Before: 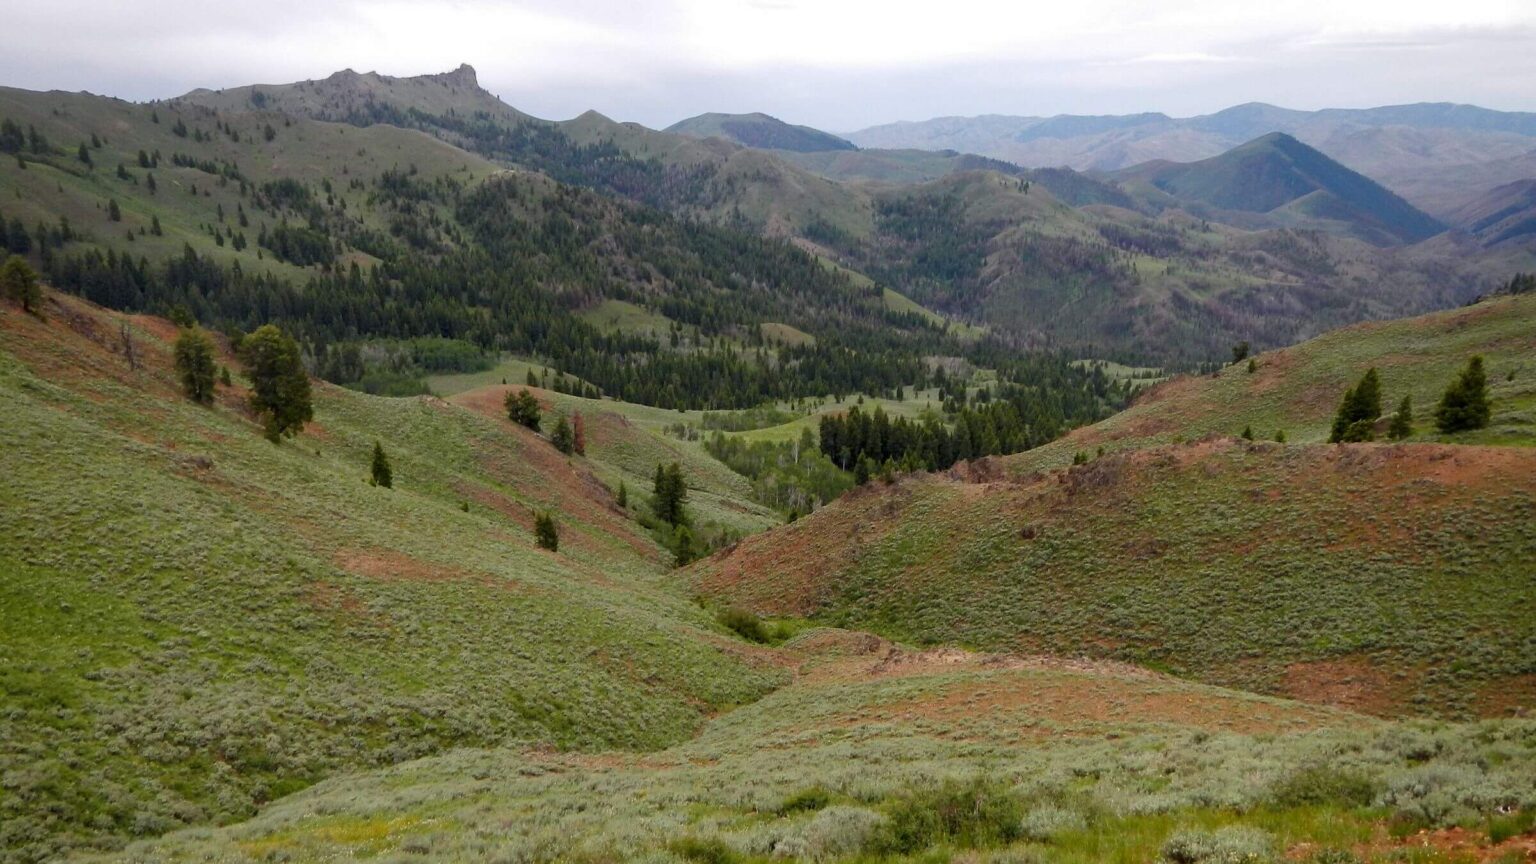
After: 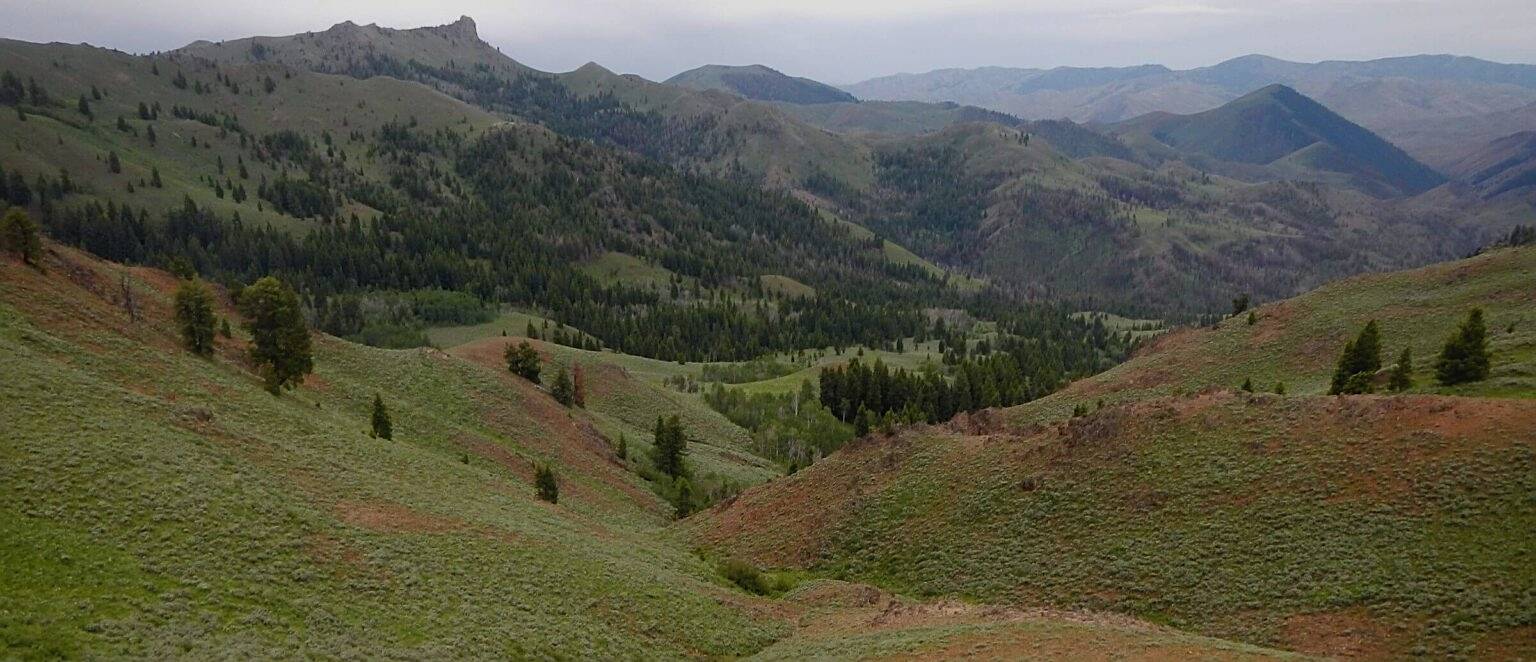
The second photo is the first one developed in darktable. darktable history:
crop: top 5.667%, bottom 17.637%
exposure: exposure -0.462 EV, compensate highlight preservation false
contrast equalizer: octaves 7, y [[0.6 ×6], [0.55 ×6], [0 ×6], [0 ×6], [0 ×6]], mix -0.3
sharpen: on, module defaults
